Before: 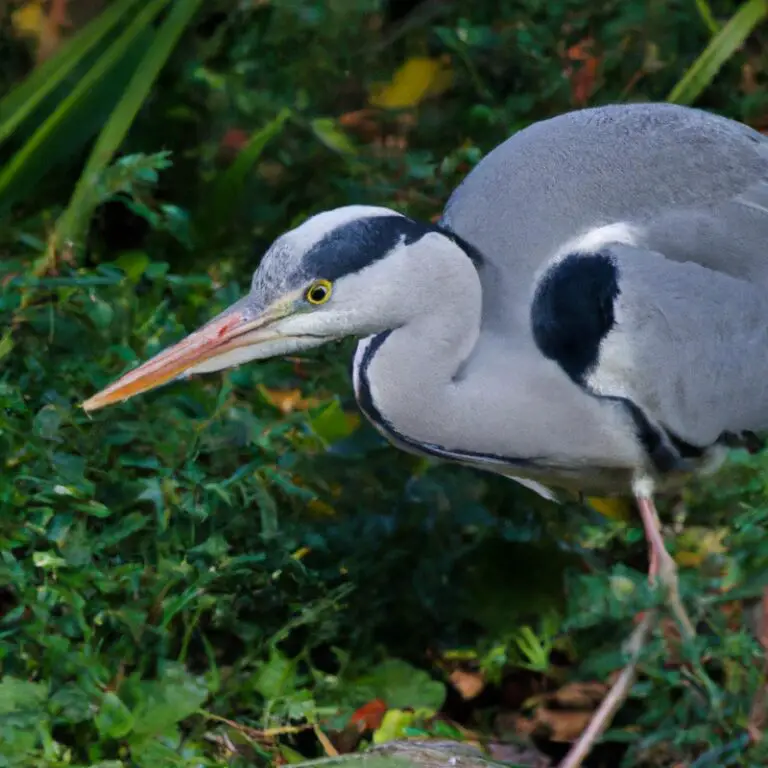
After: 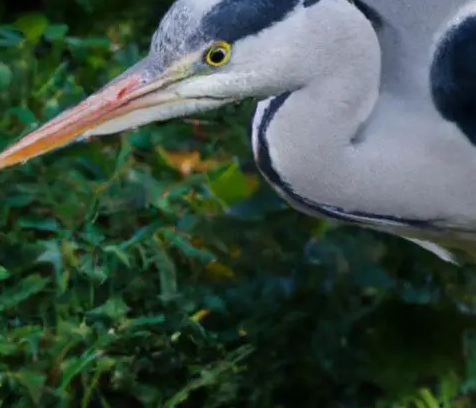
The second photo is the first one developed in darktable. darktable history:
crop: left 13.222%, top 31.076%, right 24.765%, bottom 15.729%
